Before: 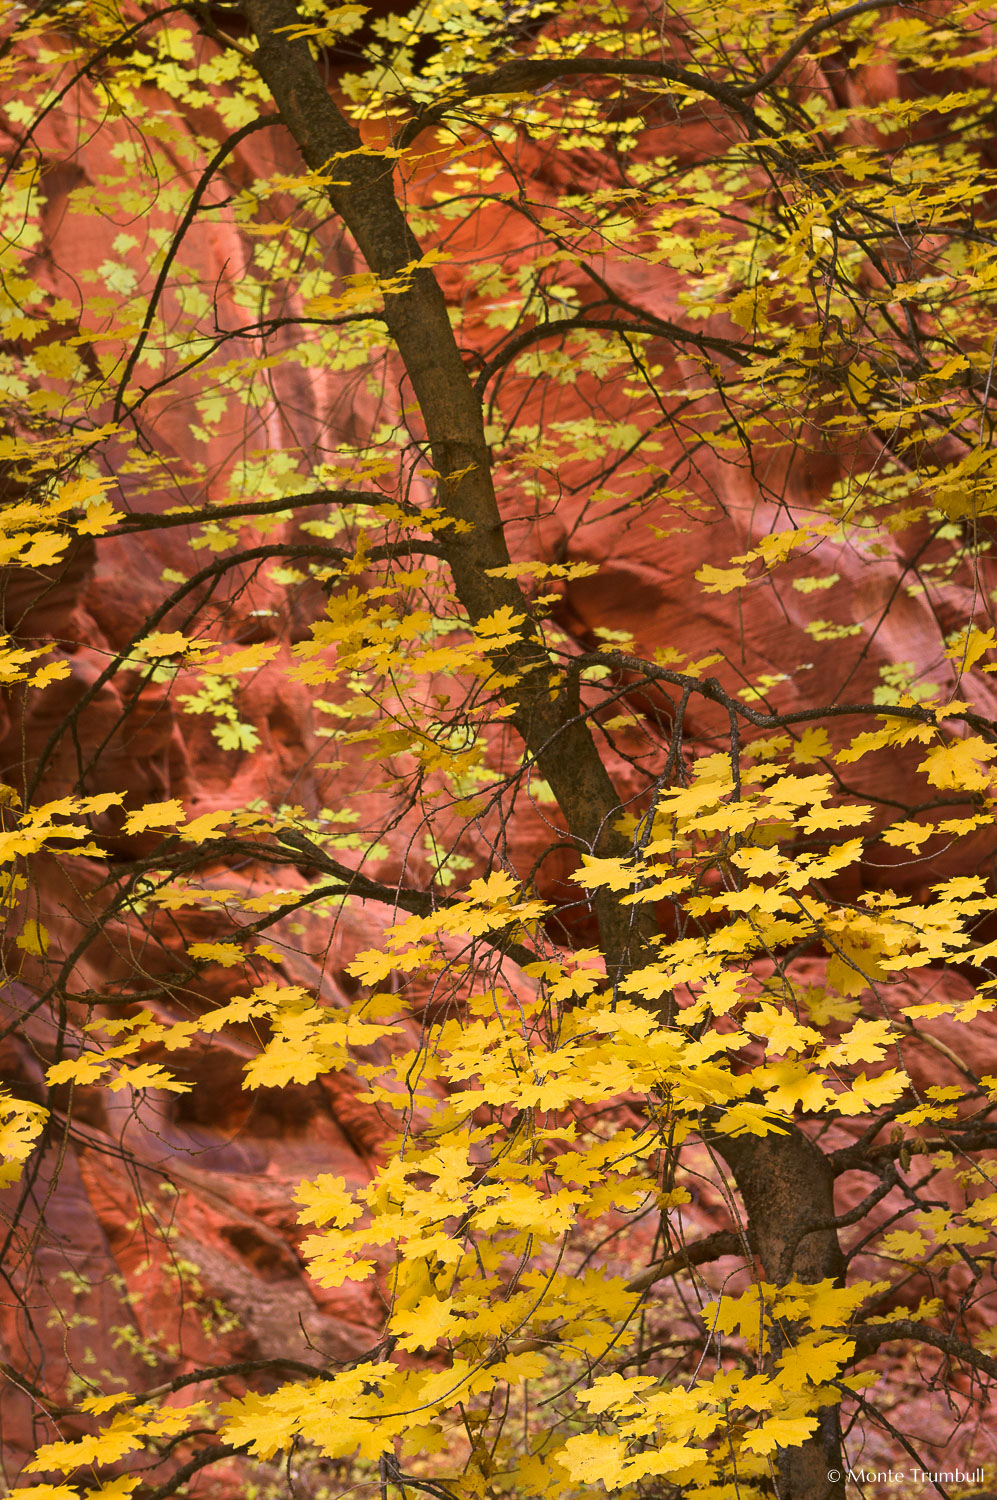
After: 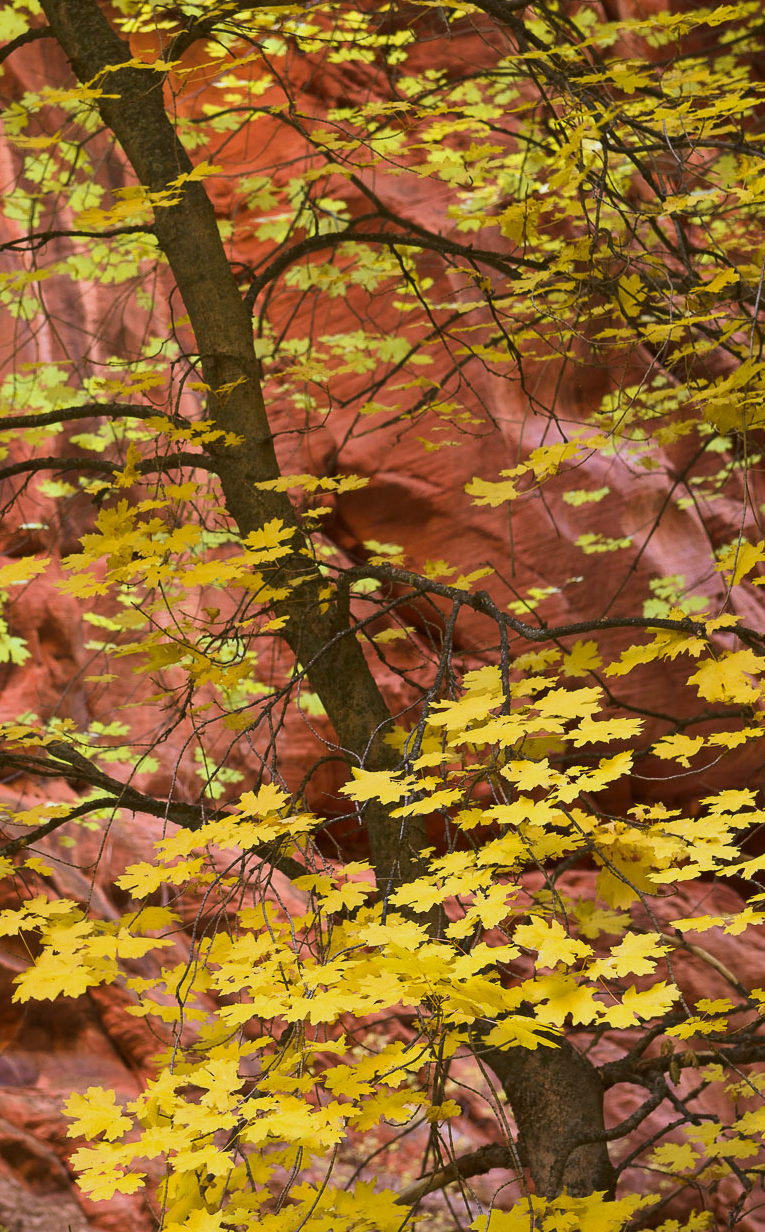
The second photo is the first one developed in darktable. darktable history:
white balance: red 0.925, blue 1.046
crop: left 23.095%, top 5.827%, bottom 11.854%
